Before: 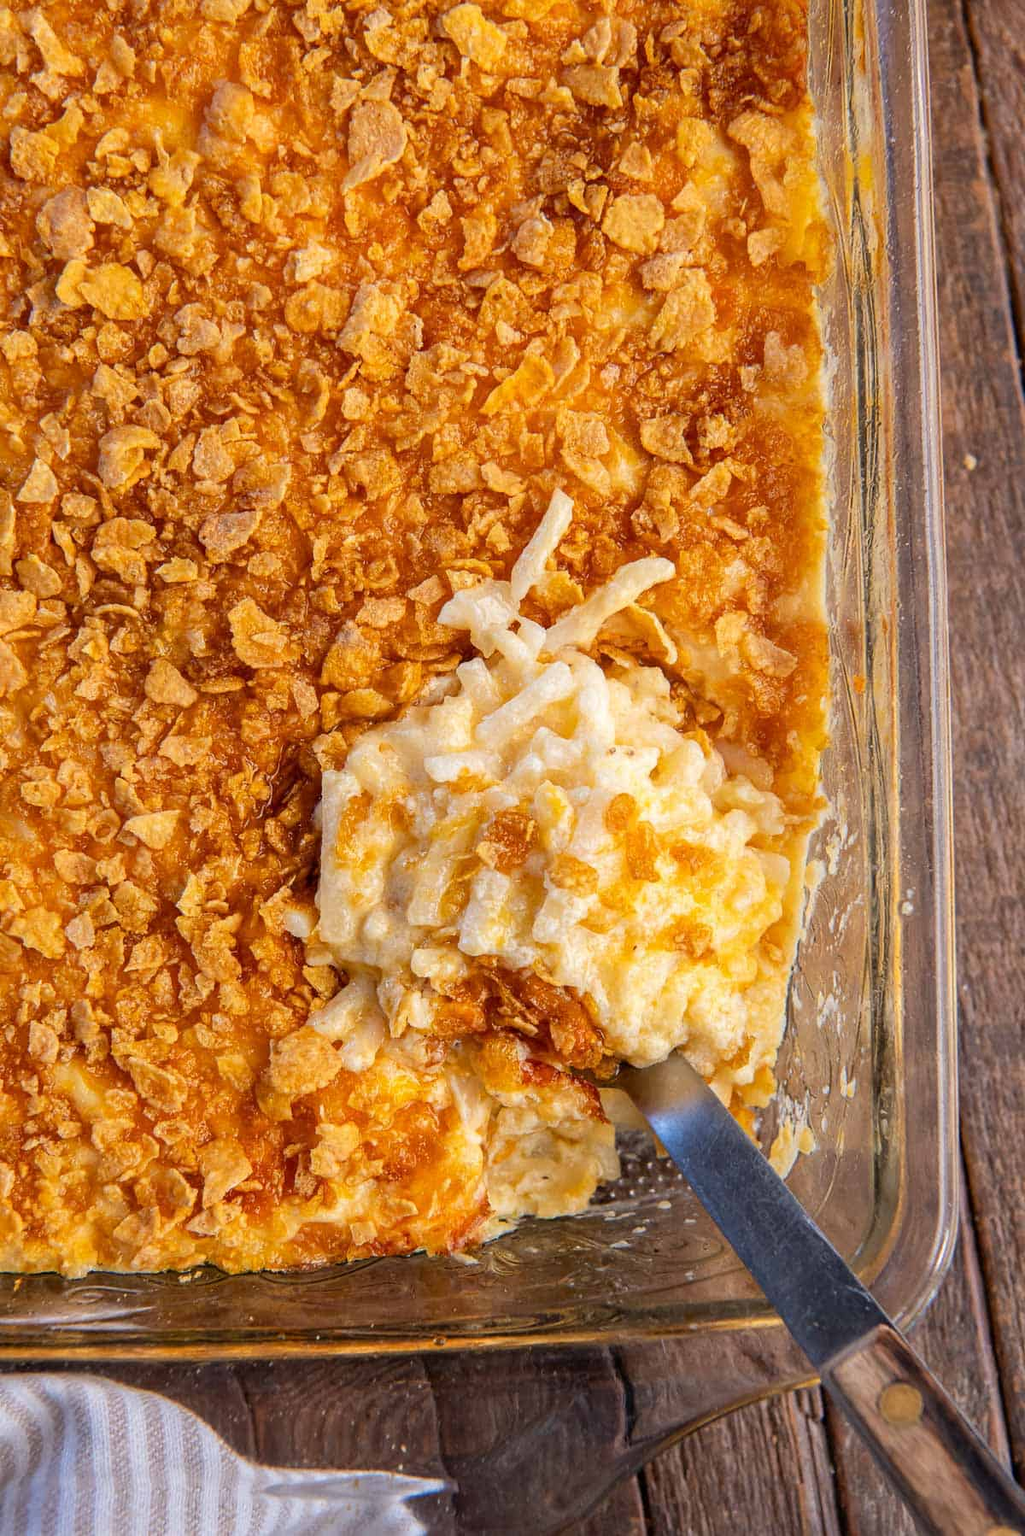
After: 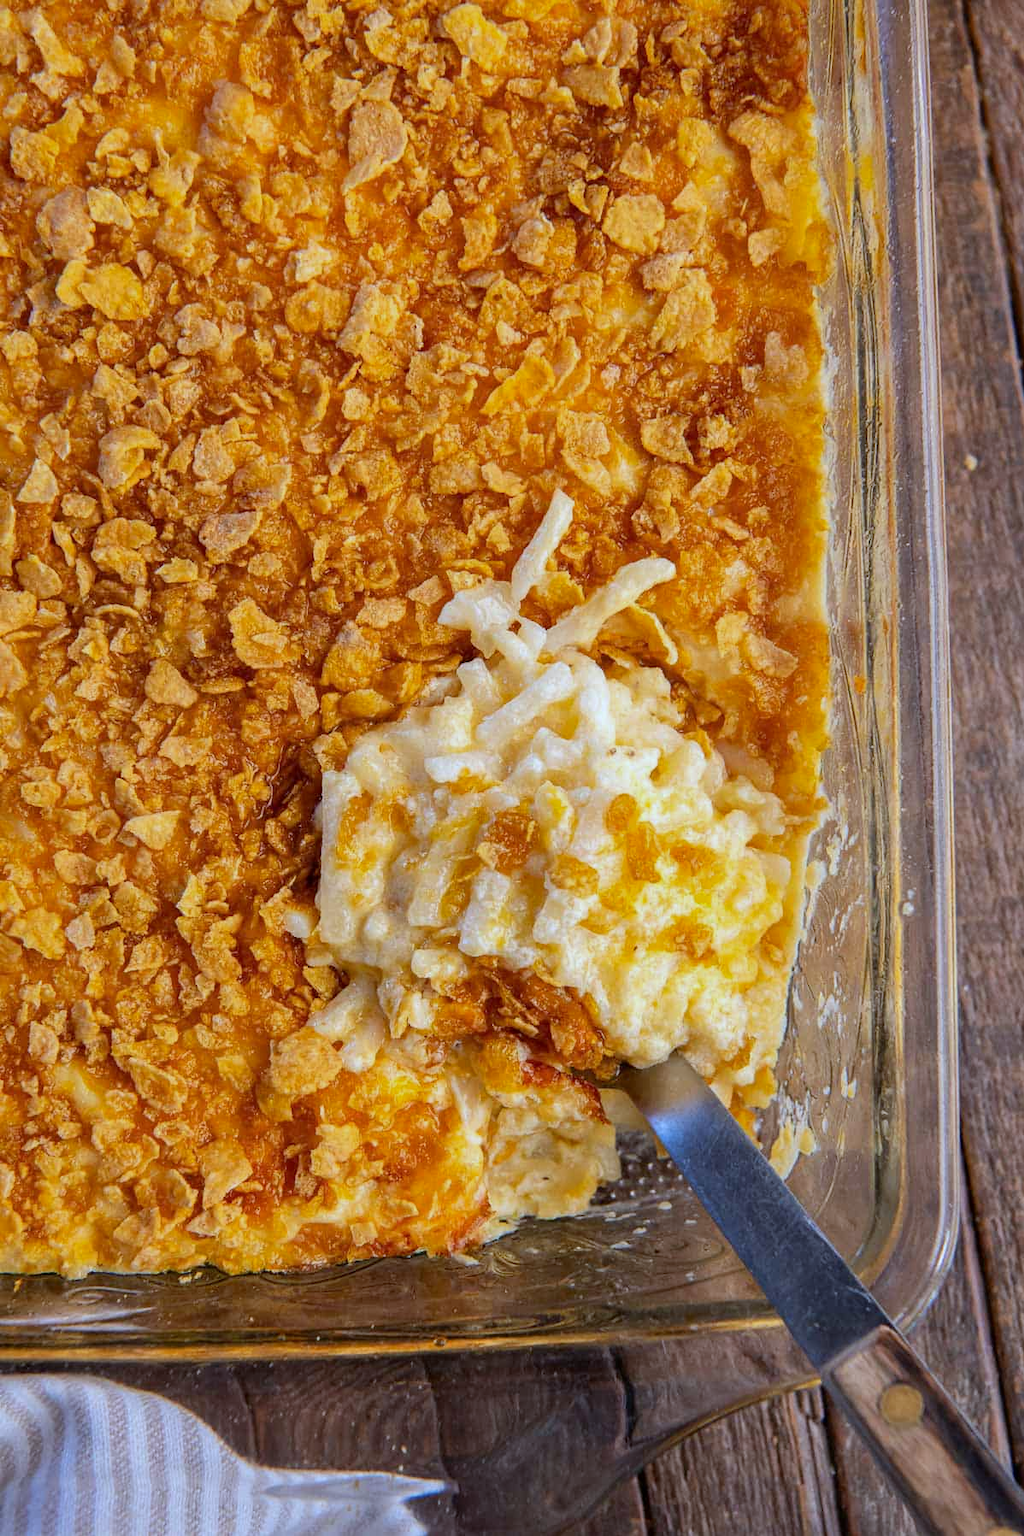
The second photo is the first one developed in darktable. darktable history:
shadows and highlights: shadows -20, white point adjustment -2, highlights -35
white balance: red 0.924, blue 1.095
